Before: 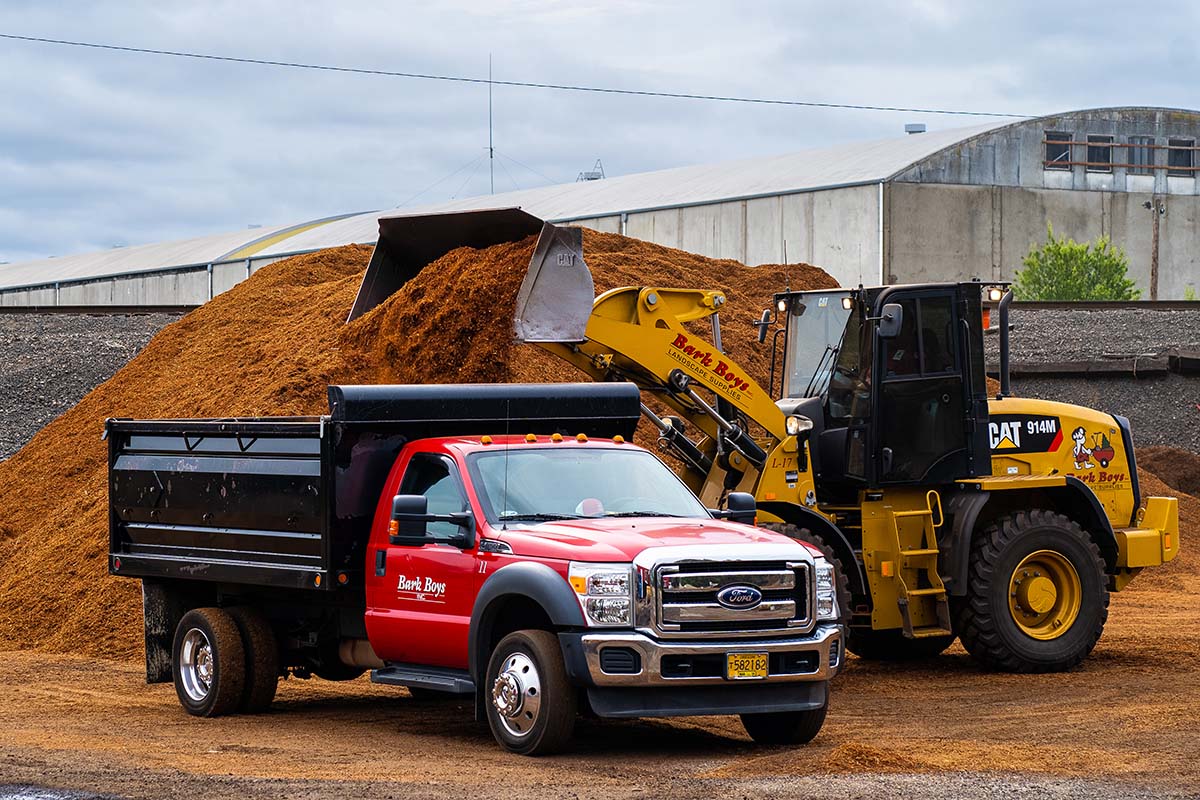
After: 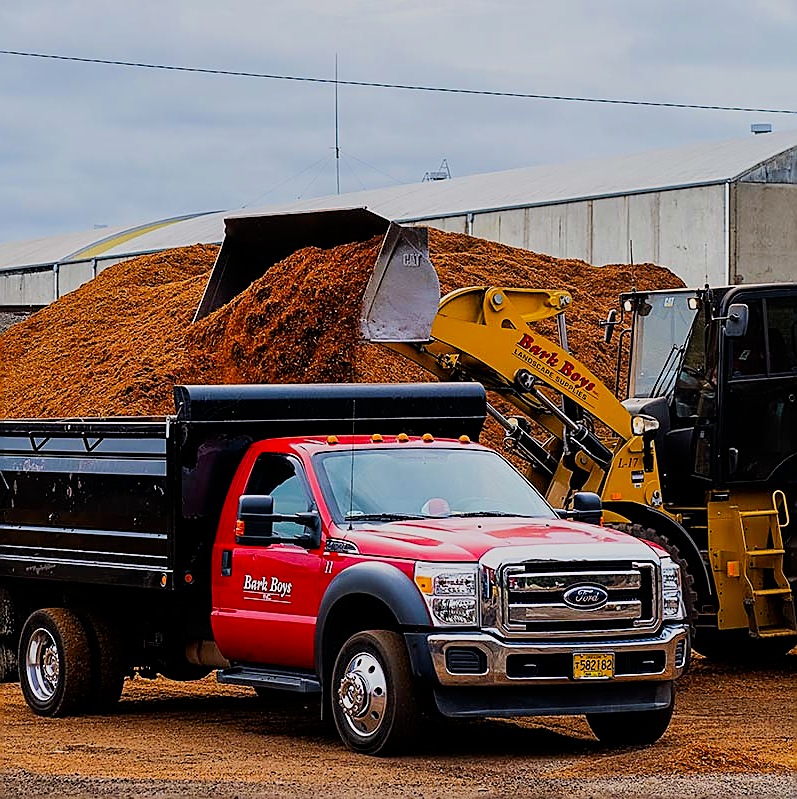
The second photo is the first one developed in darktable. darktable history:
filmic rgb: black relative exposure -7.65 EV, white relative exposure 4.56 EV, hardness 3.61
sharpen: radius 1.413, amount 1.236, threshold 0.673
crop and rotate: left 12.902%, right 20.651%
contrast brightness saturation: brightness -0.029, saturation 0.344
